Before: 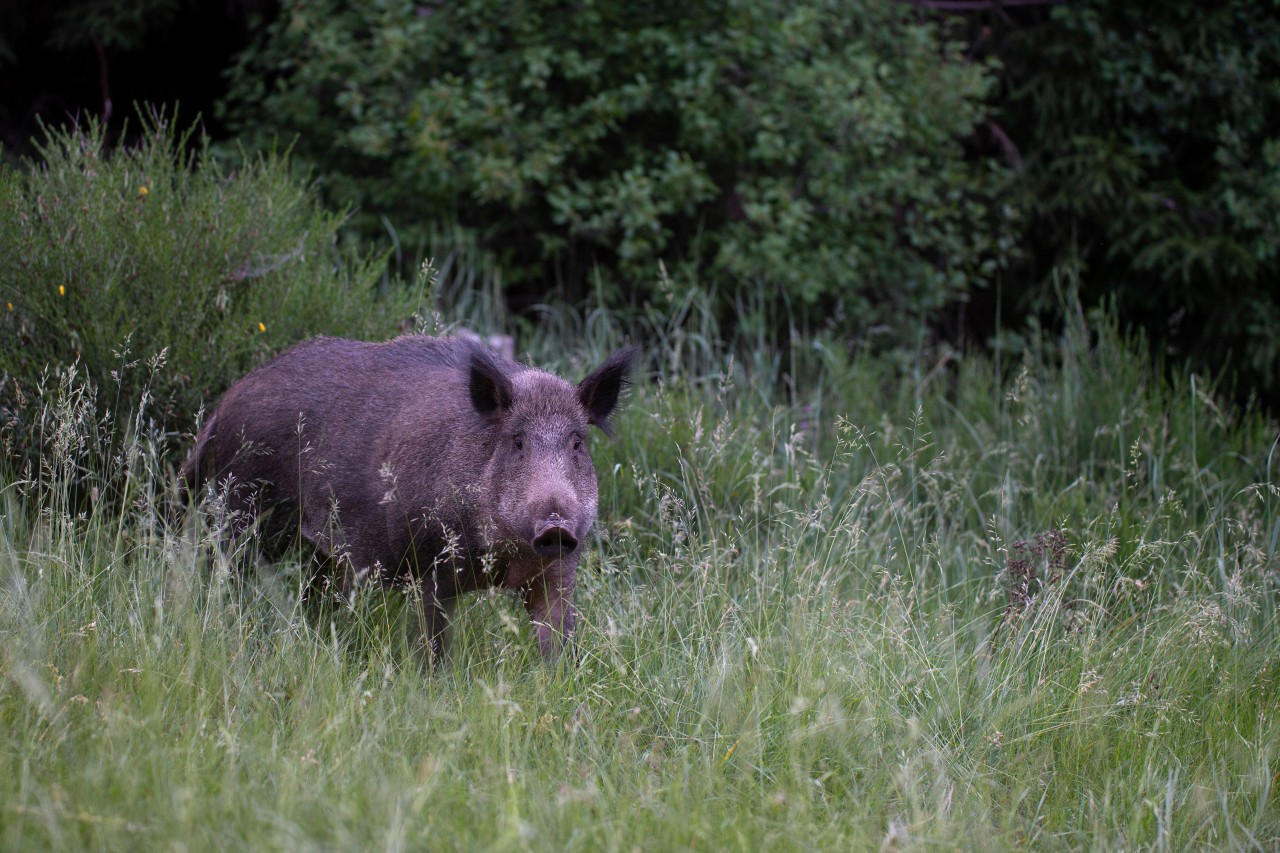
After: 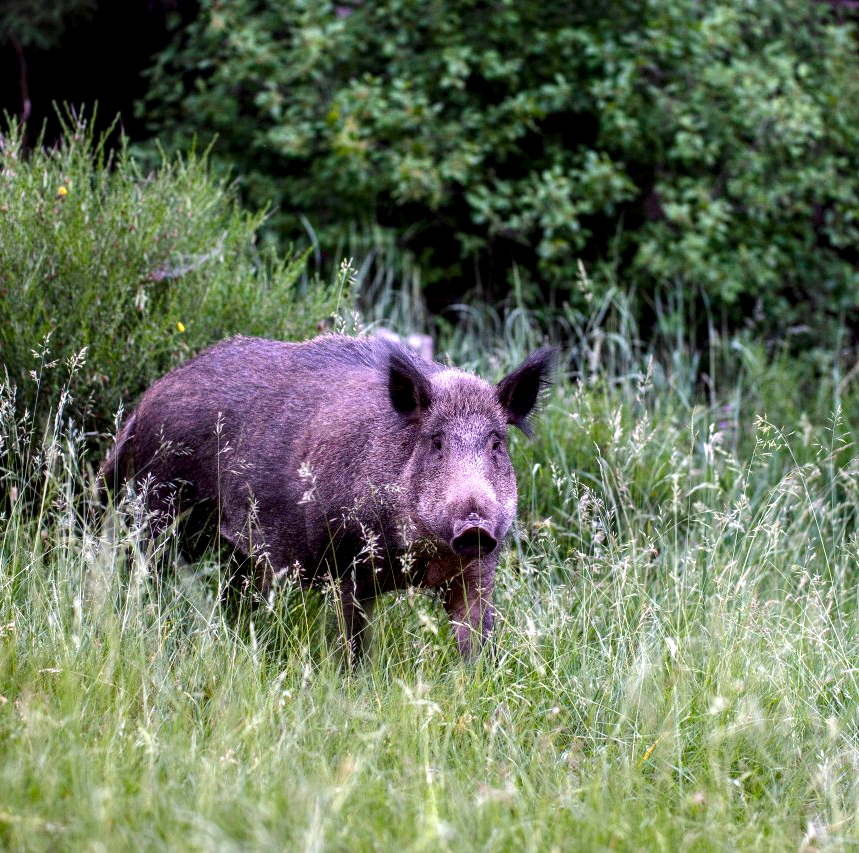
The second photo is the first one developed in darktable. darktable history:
exposure: exposure 0.406 EV, compensate highlight preservation false
color balance rgb: global offset › luminance 0.481%, perceptual saturation grading › global saturation 34.984%, perceptual saturation grading › highlights -29.832%, perceptual saturation grading › shadows 36.016%, perceptual brilliance grading › mid-tones 10.236%, perceptual brilliance grading › shadows 15.769%, global vibrance 4.988%
local contrast: highlights 81%, shadows 57%, detail 174%, midtone range 0.609
crop and rotate: left 6.404%, right 26.443%
